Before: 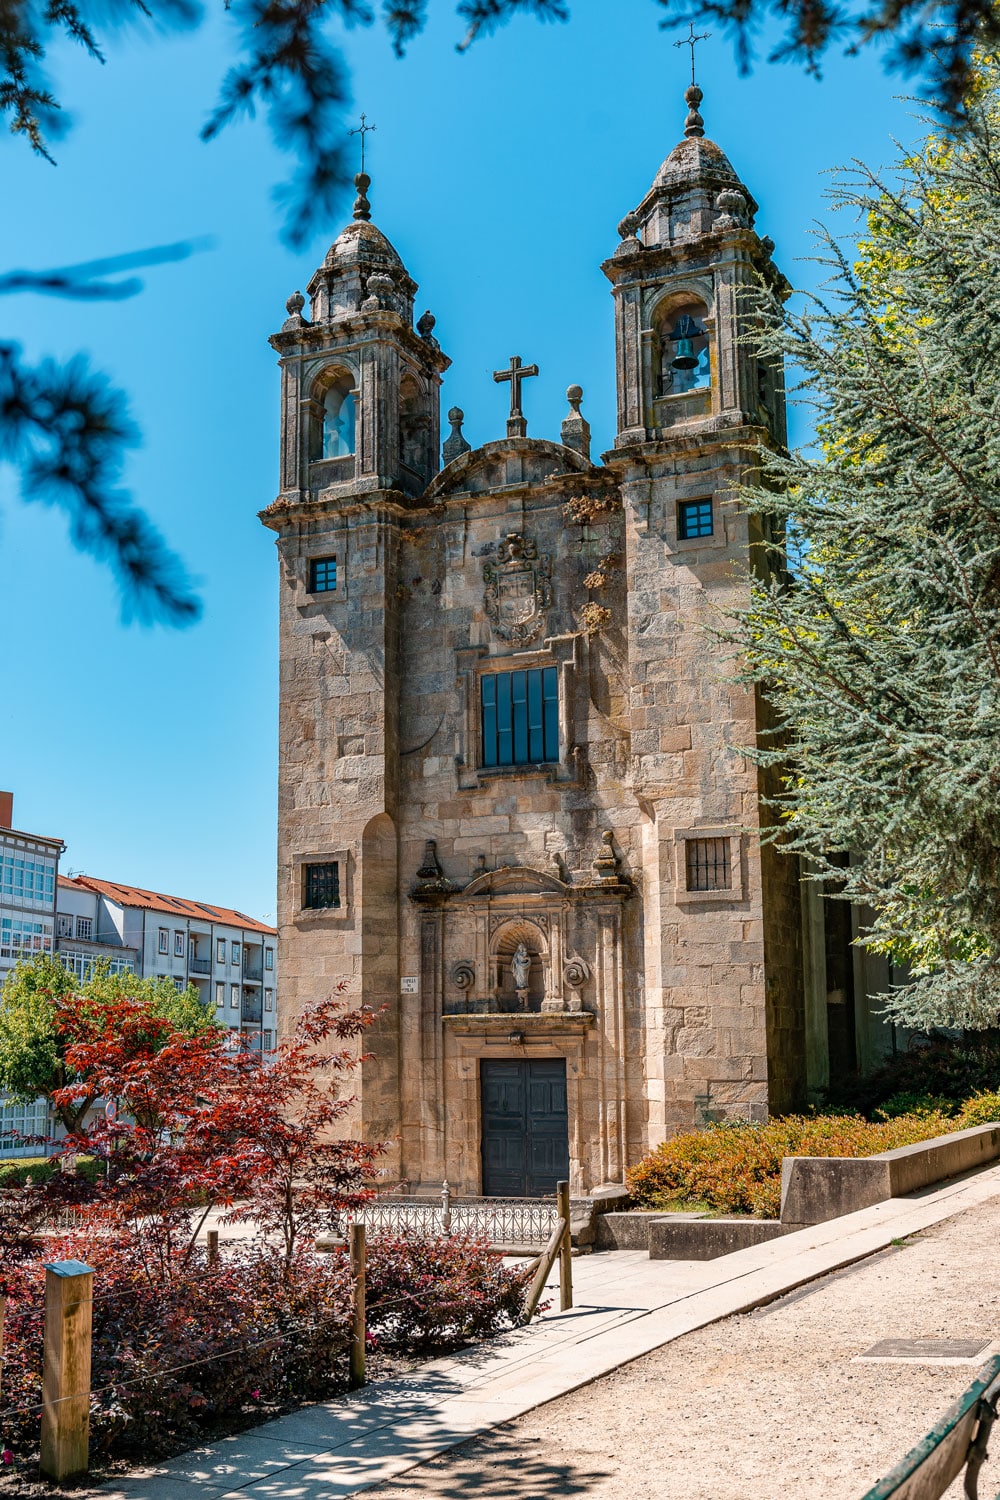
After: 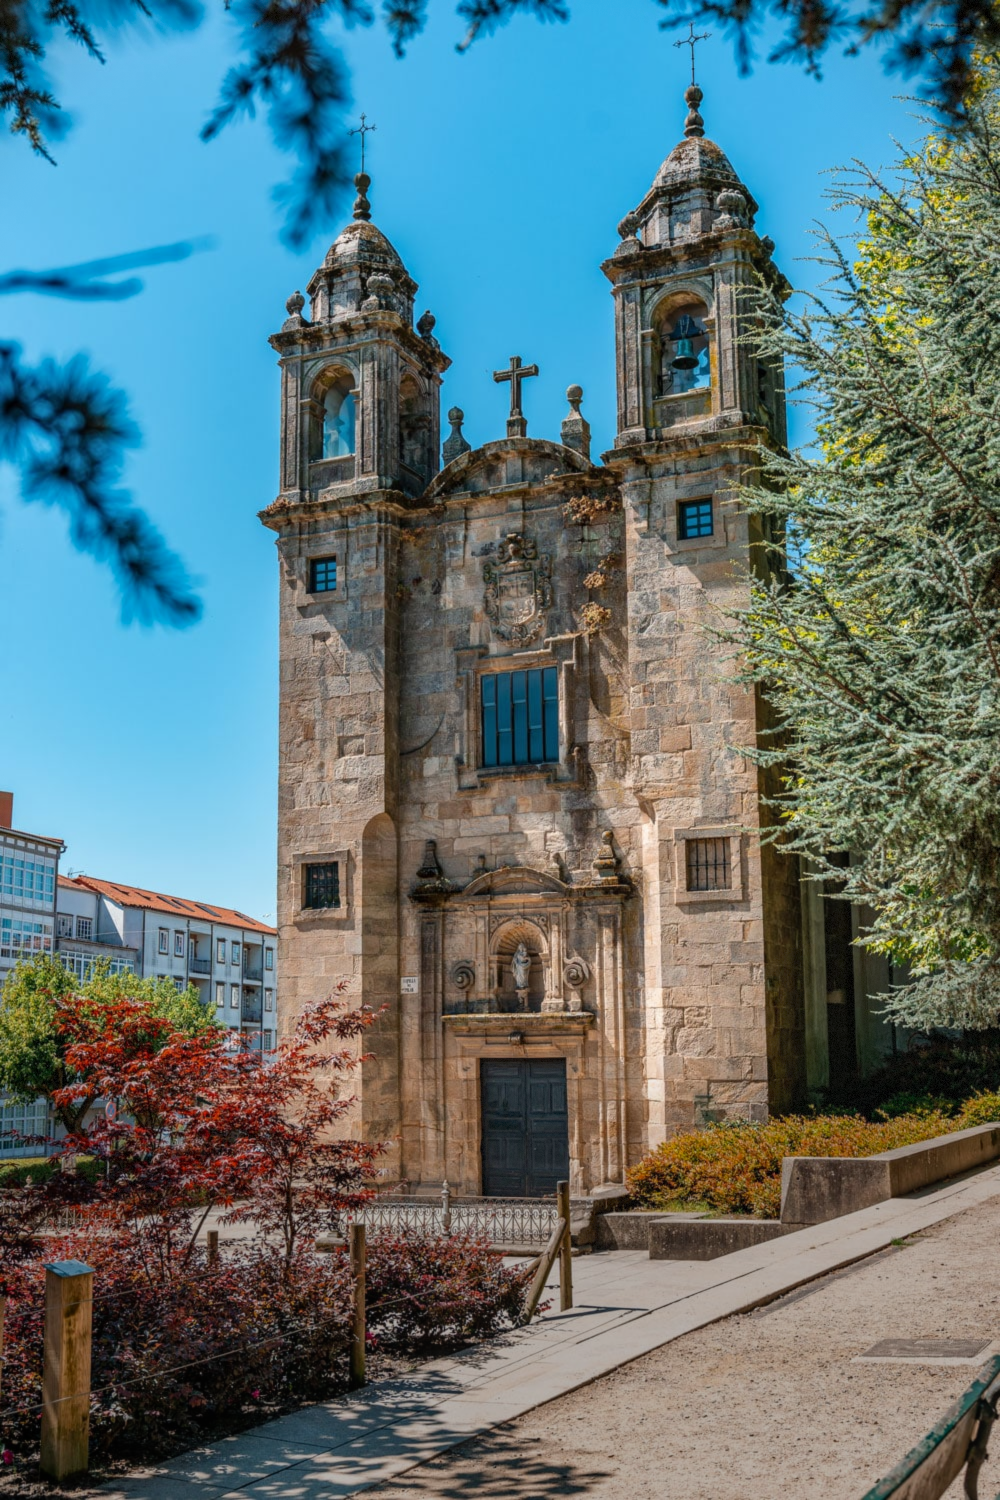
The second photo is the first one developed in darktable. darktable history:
lowpass: radius 0.5, unbound 0
exposure: compensate highlight preservation false
vignetting: fall-off start 68.33%, fall-off radius 30%, saturation 0.042, center (-0.066, -0.311), width/height ratio 0.992, shape 0.85, dithering 8-bit output
local contrast: detail 110%
